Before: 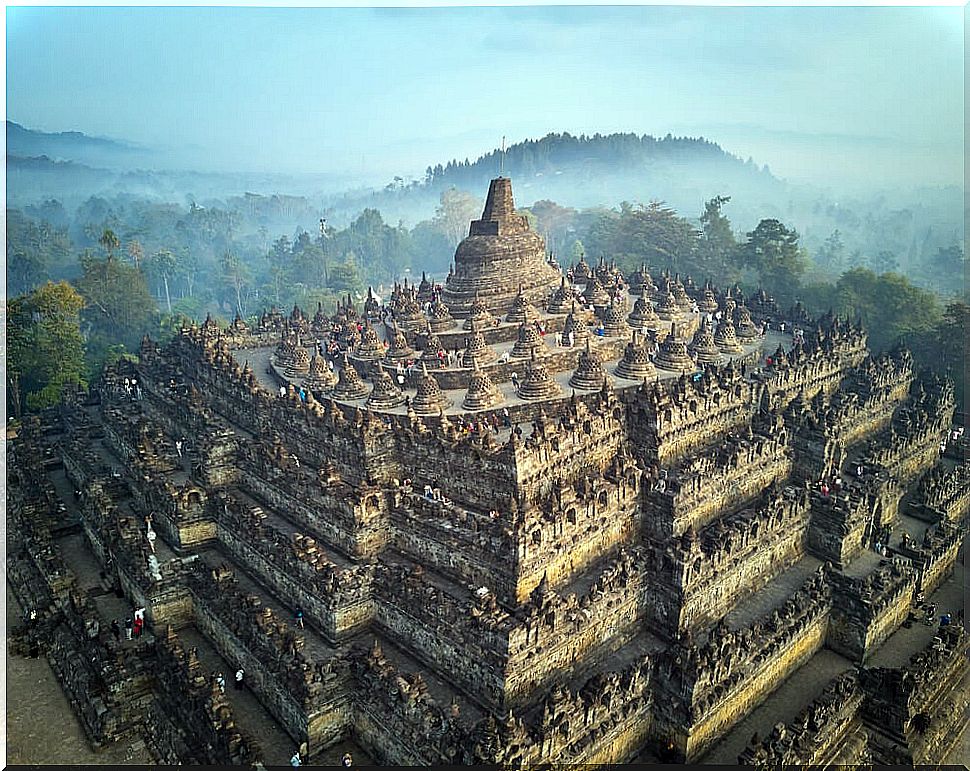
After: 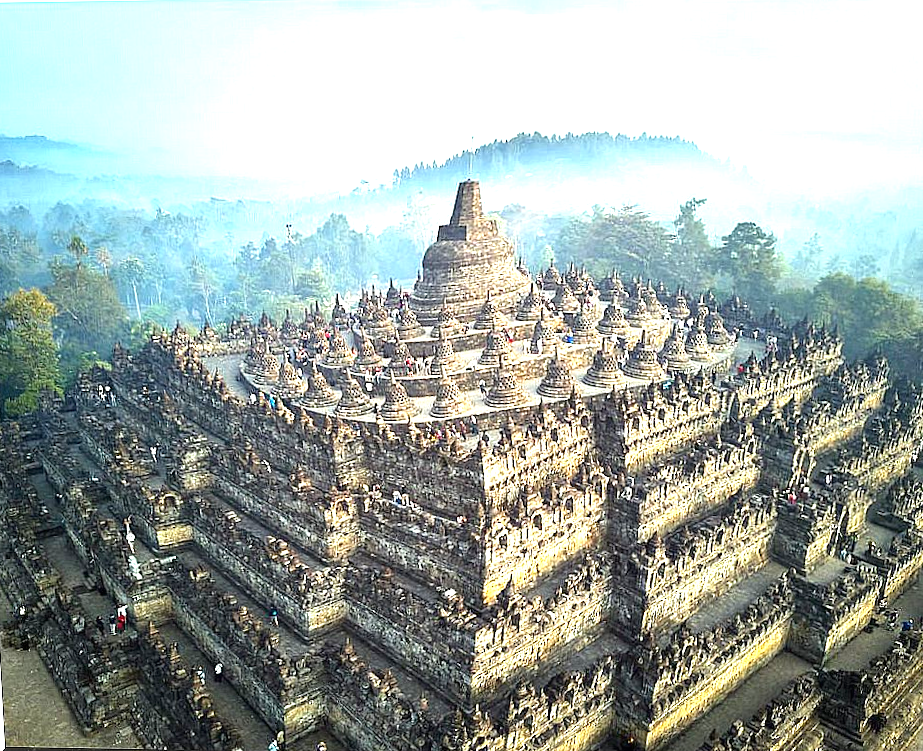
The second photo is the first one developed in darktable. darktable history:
rotate and perspective: rotation 0.074°, lens shift (vertical) 0.096, lens shift (horizontal) -0.041, crop left 0.043, crop right 0.952, crop top 0.024, crop bottom 0.979
exposure: black level correction 0, exposure 1.2 EV, compensate highlight preservation false
